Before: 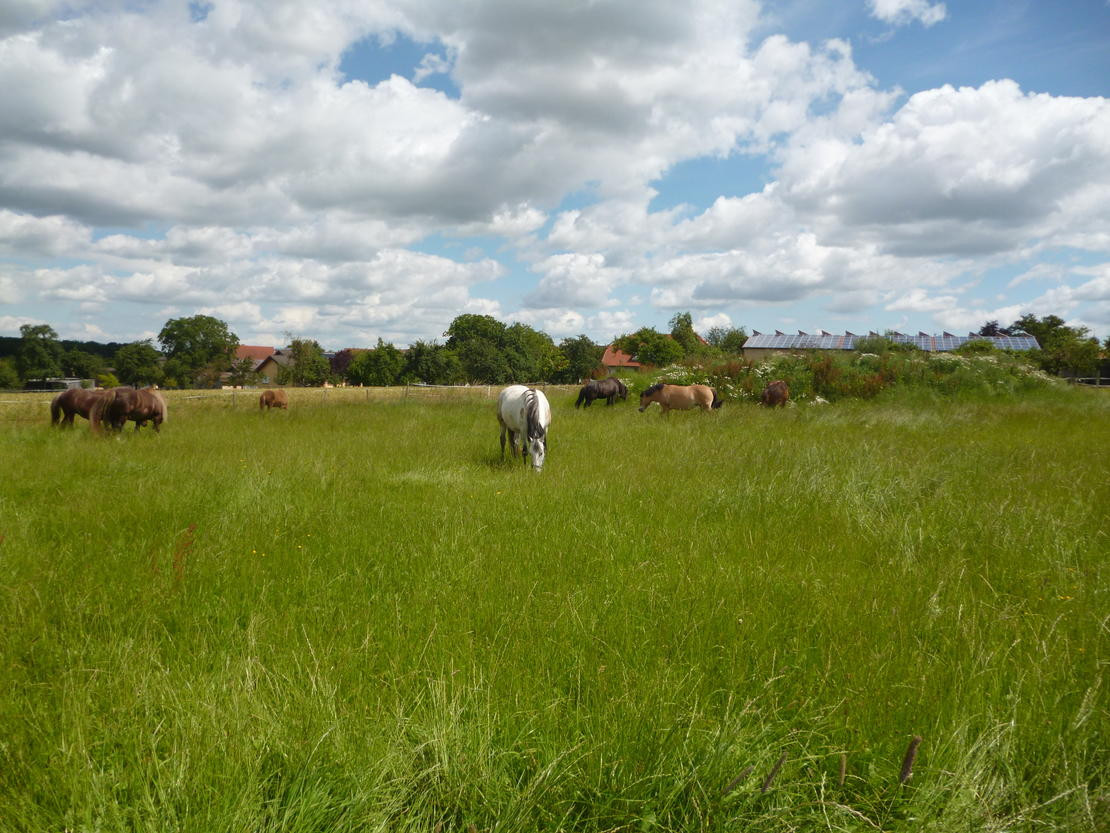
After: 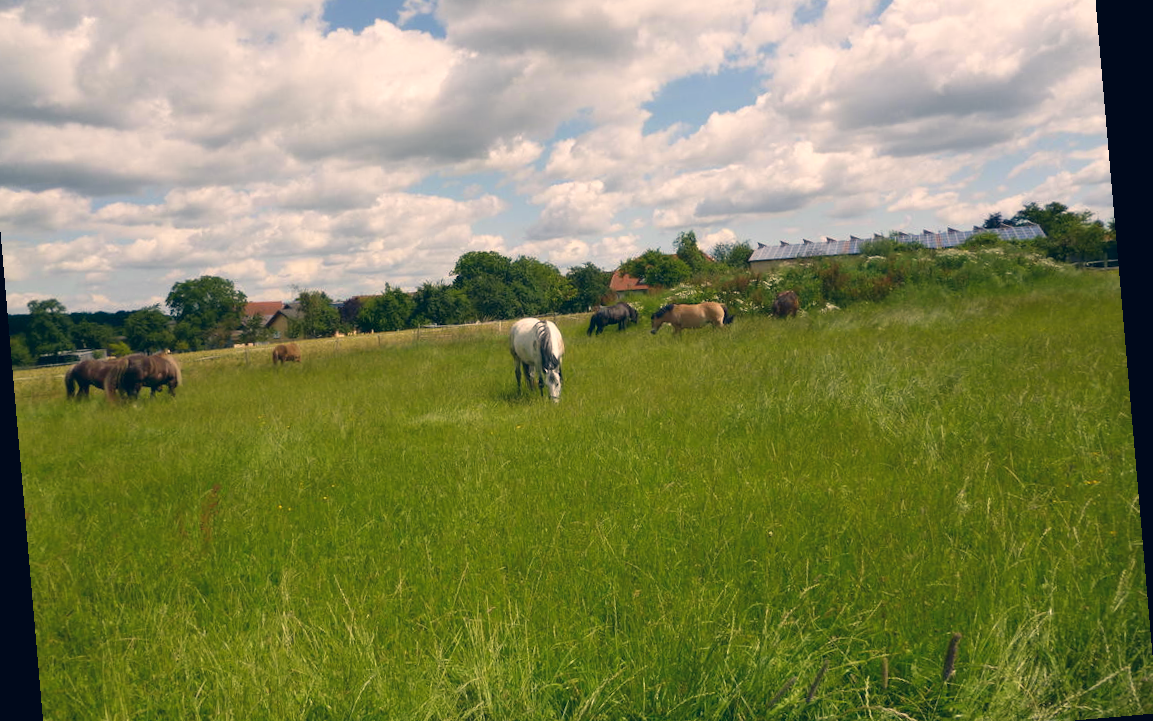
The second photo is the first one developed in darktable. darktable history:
color correction: highlights a* 10.32, highlights b* 14.66, shadows a* -9.59, shadows b* -15.02
crop and rotate: left 1.814%, top 12.818%, right 0.25%, bottom 9.225%
rotate and perspective: rotation -4.98°, automatic cropping off
